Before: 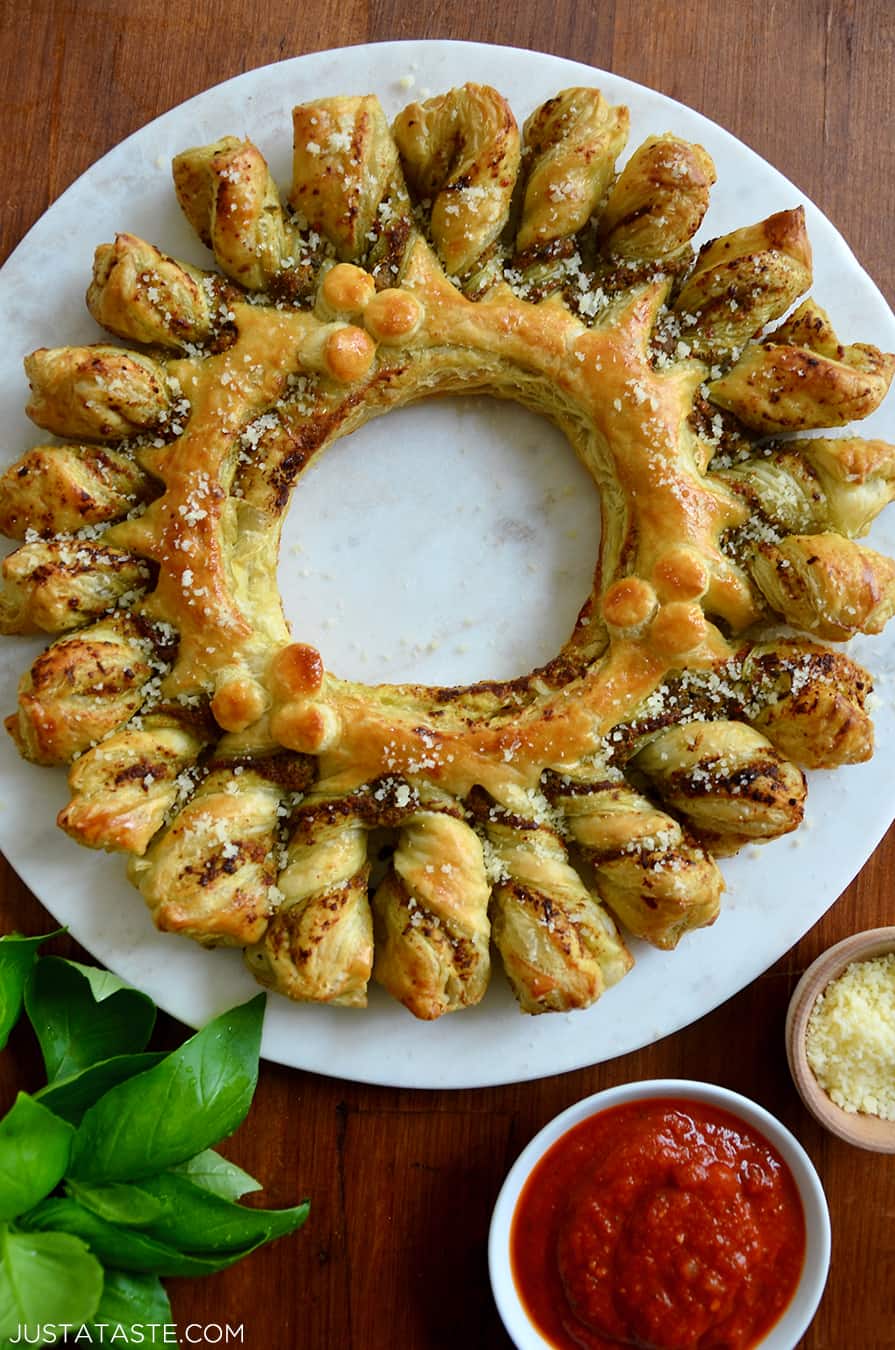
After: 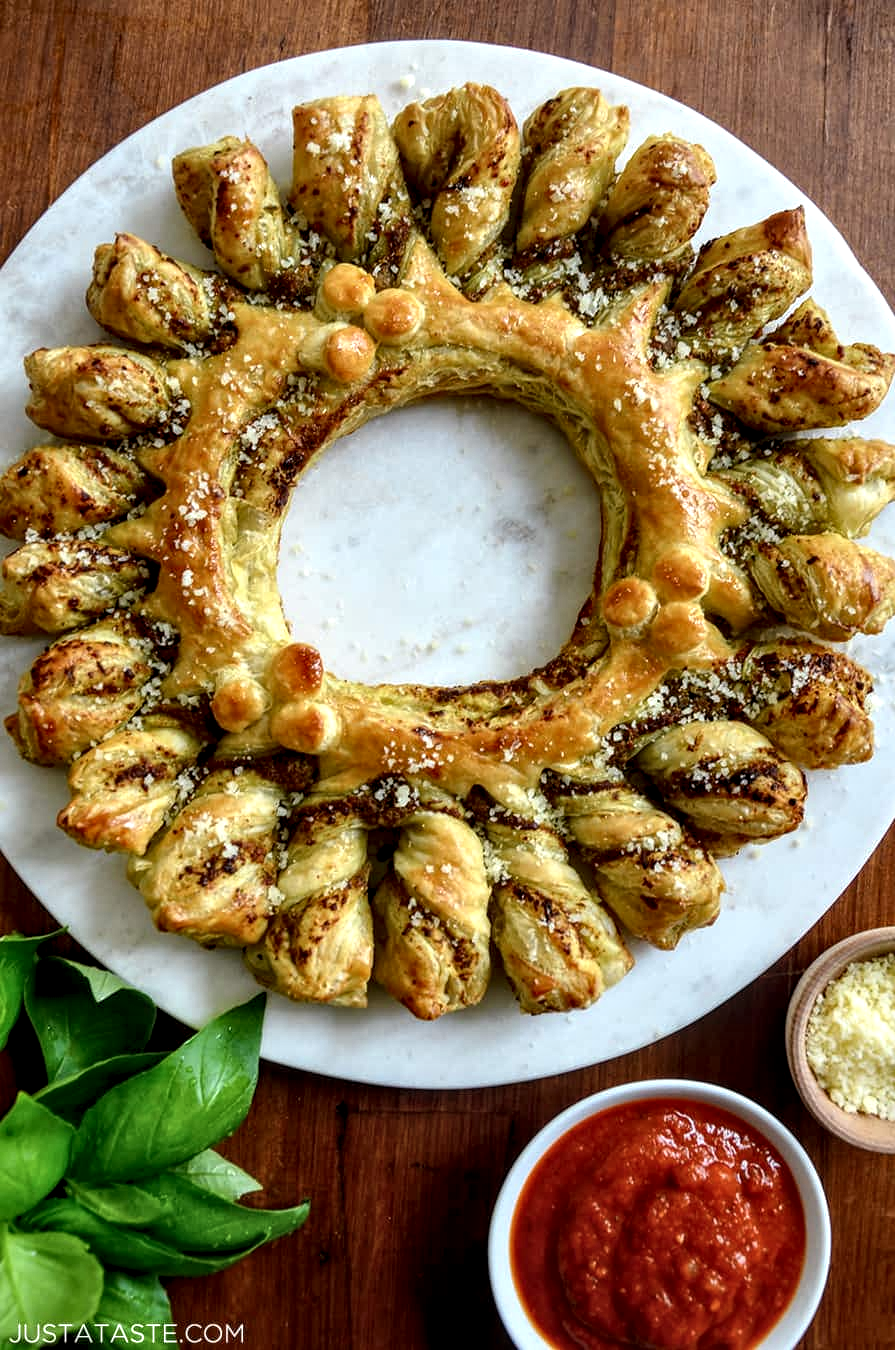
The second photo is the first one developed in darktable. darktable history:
local contrast: highlights 79%, shadows 56%, detail 174%, midtone range 0.427
